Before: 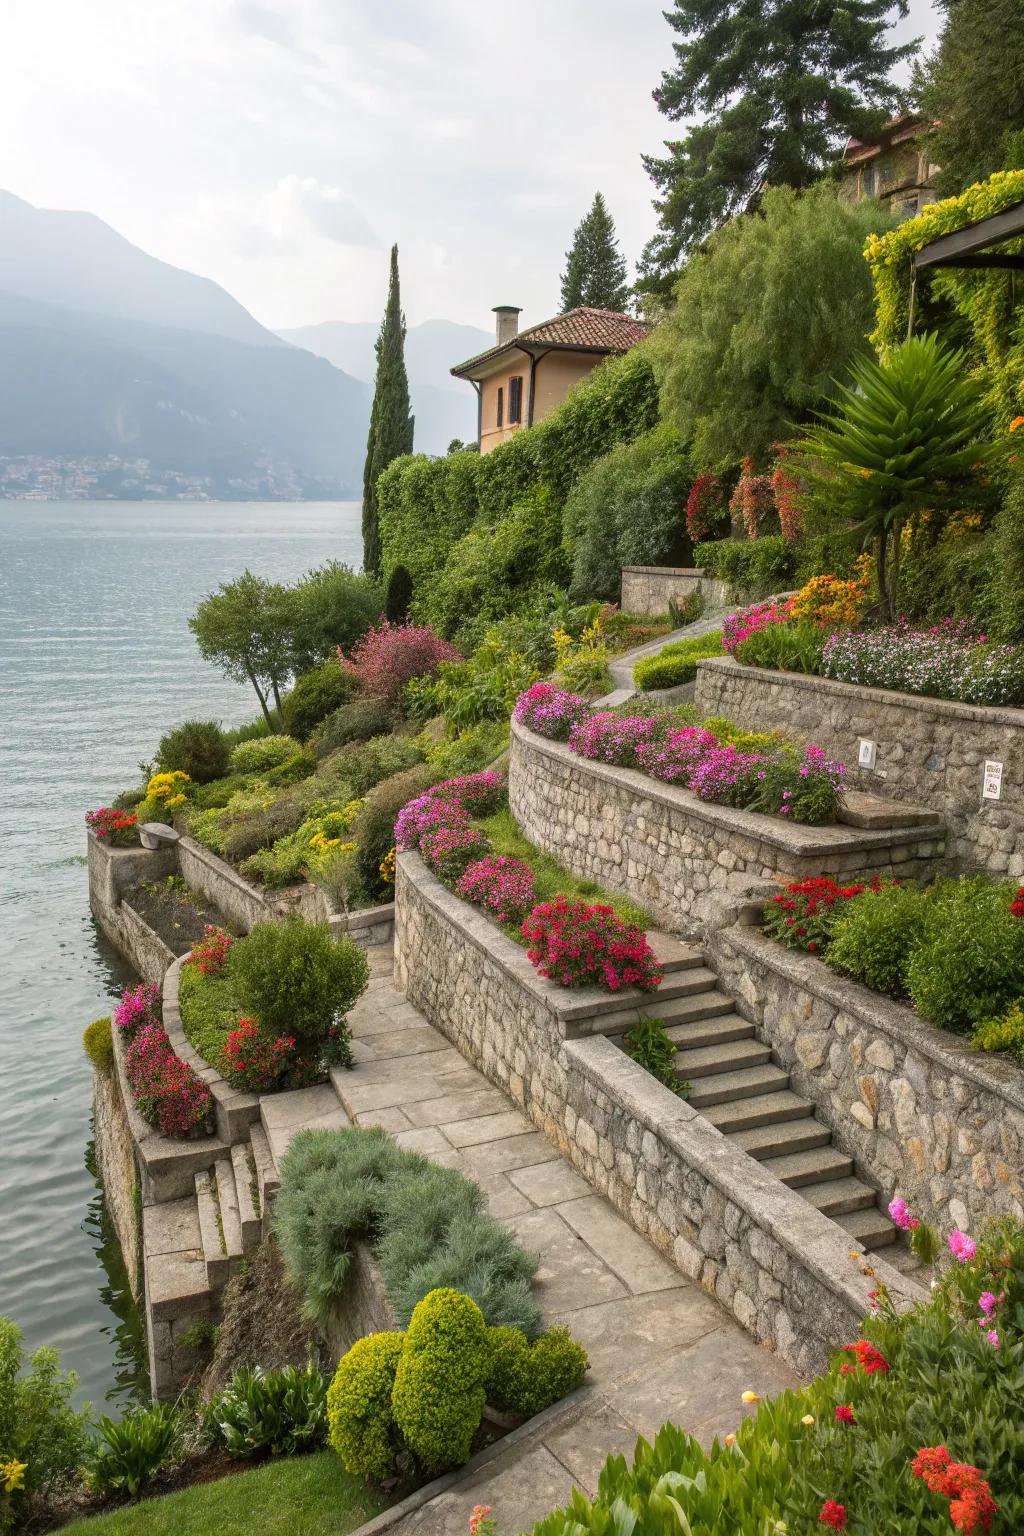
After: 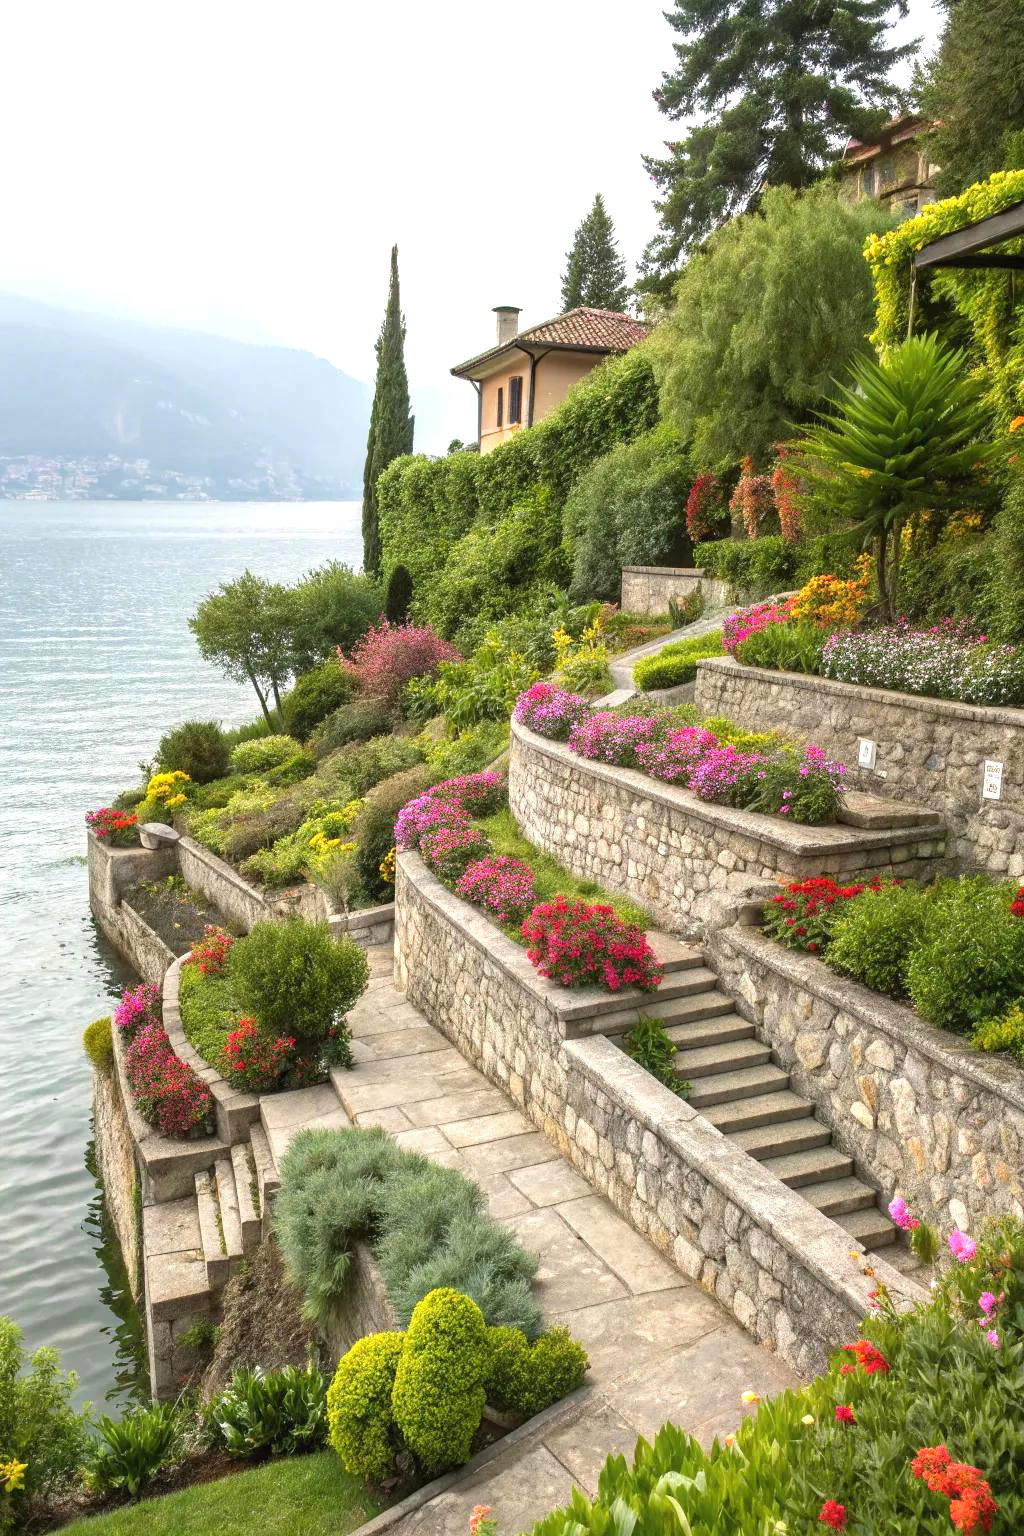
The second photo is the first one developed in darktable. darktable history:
tone equalizer: on, module defaults
exposure: black level correction 0, exposure 0.7 EV, compensate exposure bias true, compensate highlight preservation false
